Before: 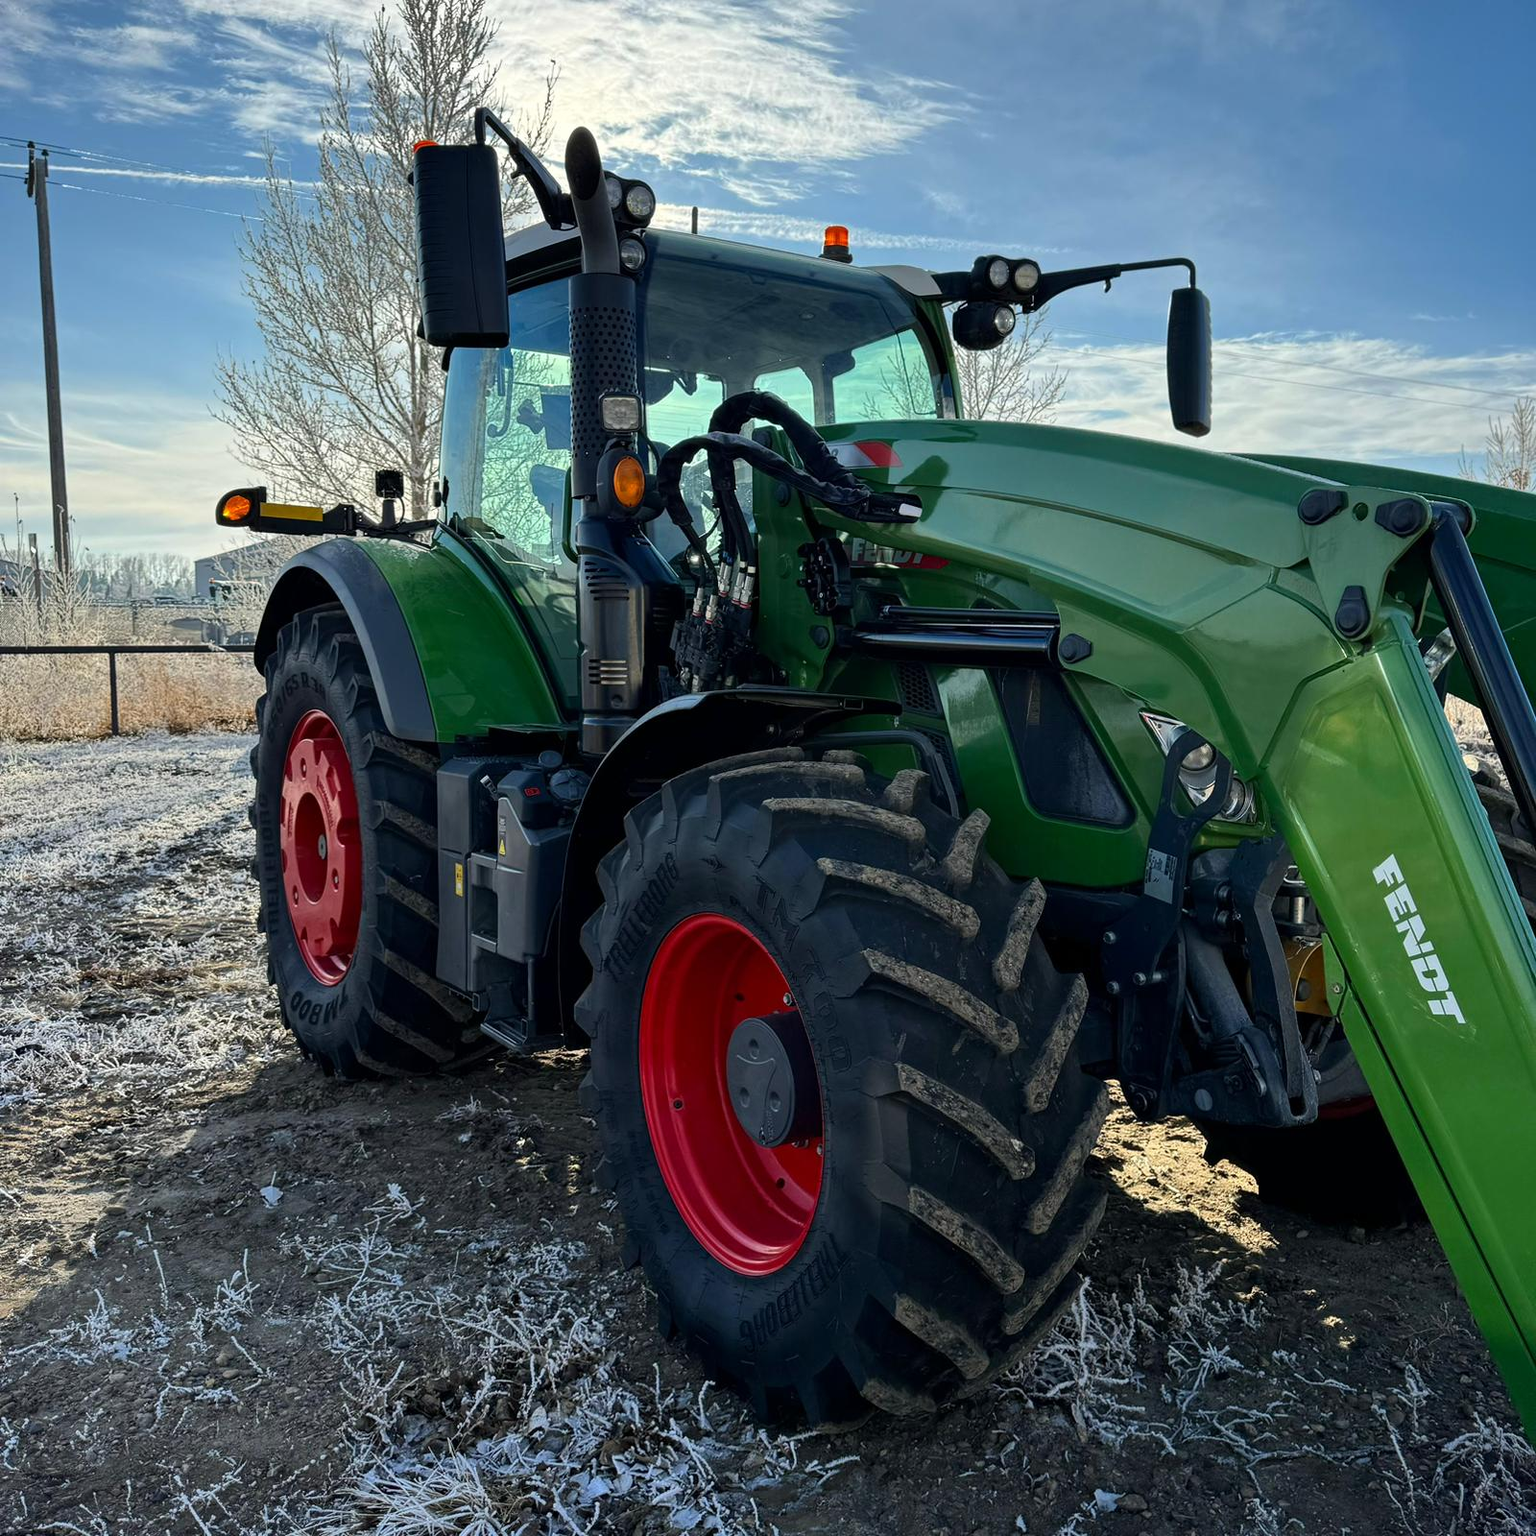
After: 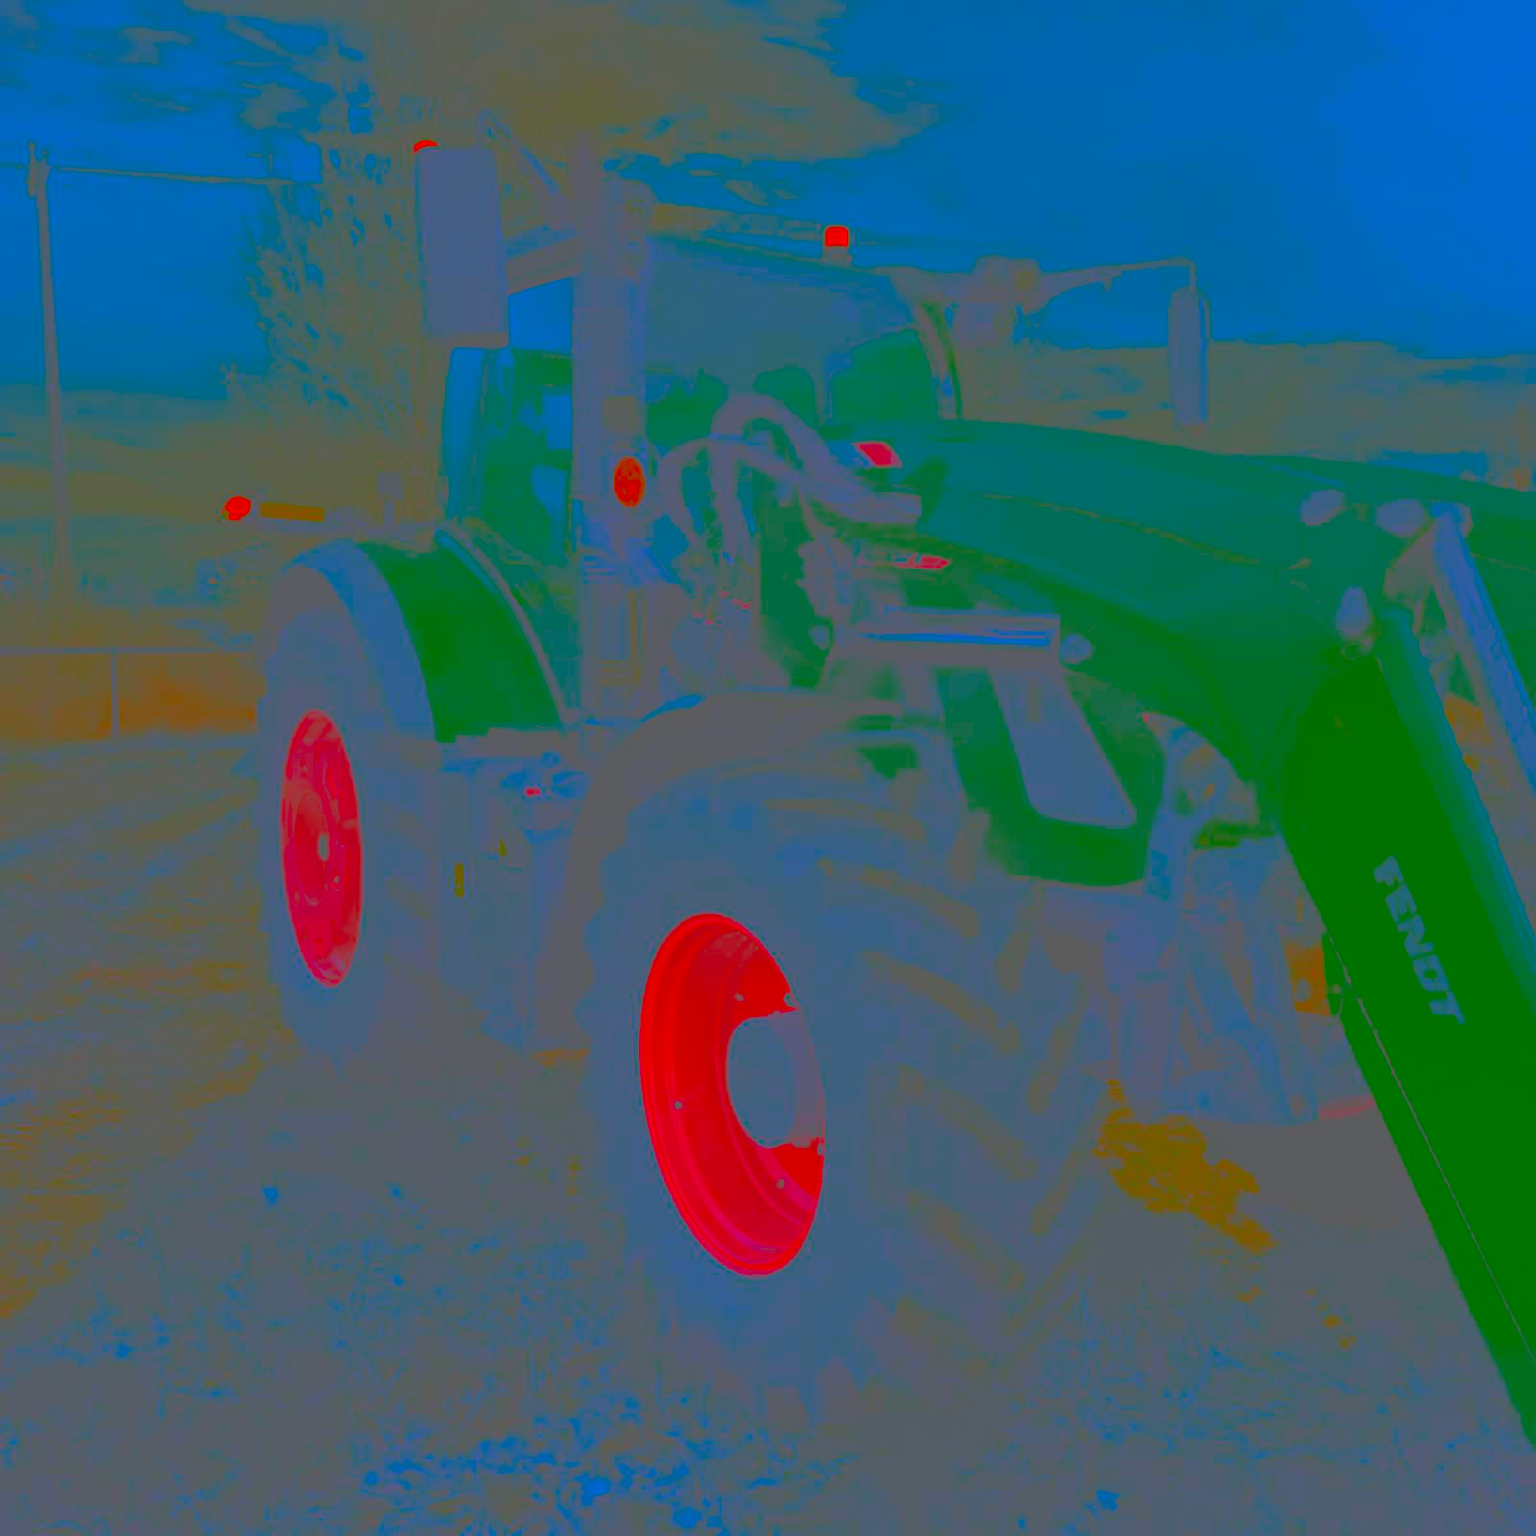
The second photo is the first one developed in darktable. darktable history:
exposure: exposure 0.64 EV, compensate highlight preservation false
contrast brightness saturation: contrast -0.99, brightness -0.17, saturation 0.75
